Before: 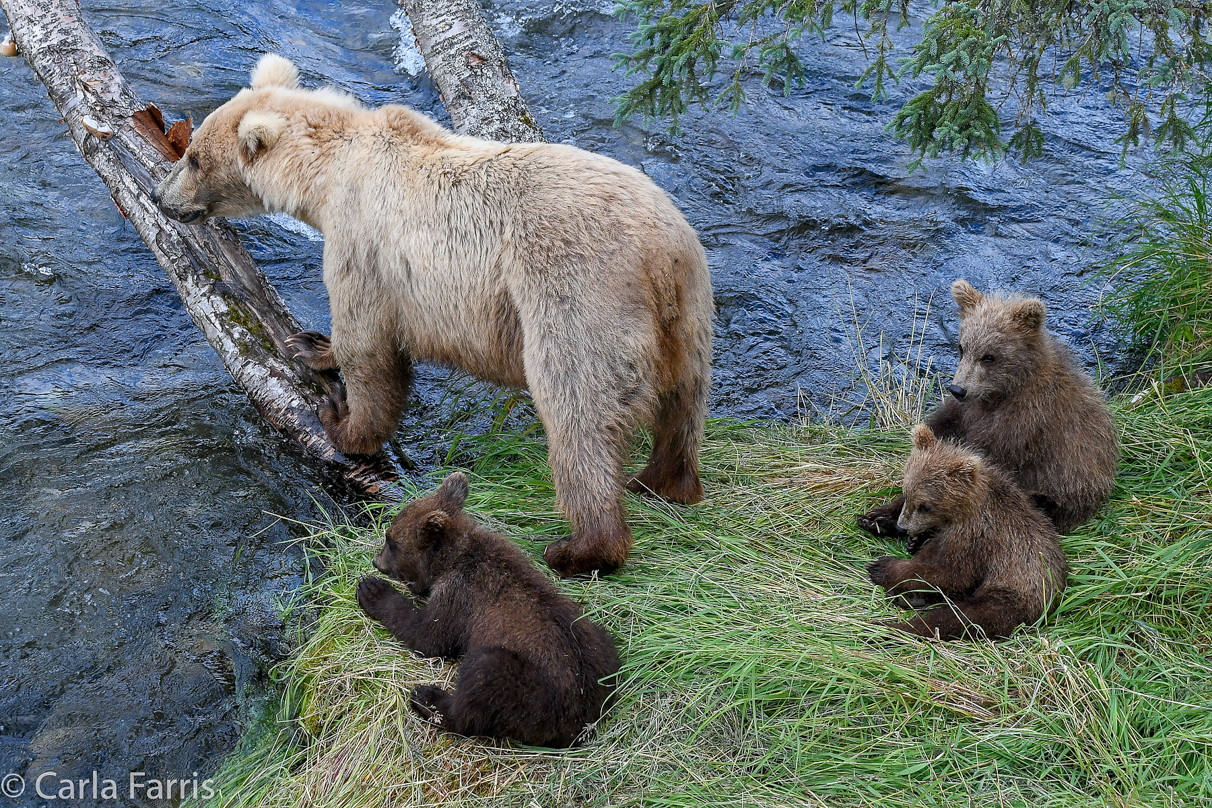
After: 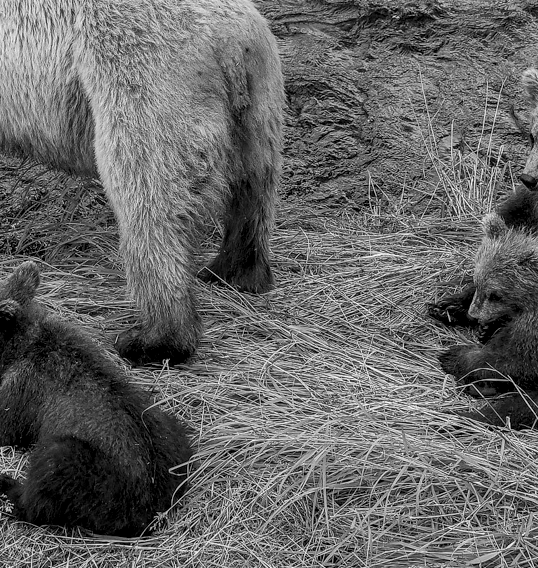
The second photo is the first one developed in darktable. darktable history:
local contrast: detail 130%
white balance: red 1.029, blue 0.92
crop: left 35.432%, top 26.233%, right 20.145%, bottom 3.432%
exposure: black level correction 0.001, exposure -0.125 EV, compensate exposure bias true, compensate highlight preservation false
color correction: highlights a* 2.75, highlights b* 5, shadows a* -2.04, shadows b* -4.84, saturation 0.8
monochrome: a -6.99, b 35.61, size 1.4
